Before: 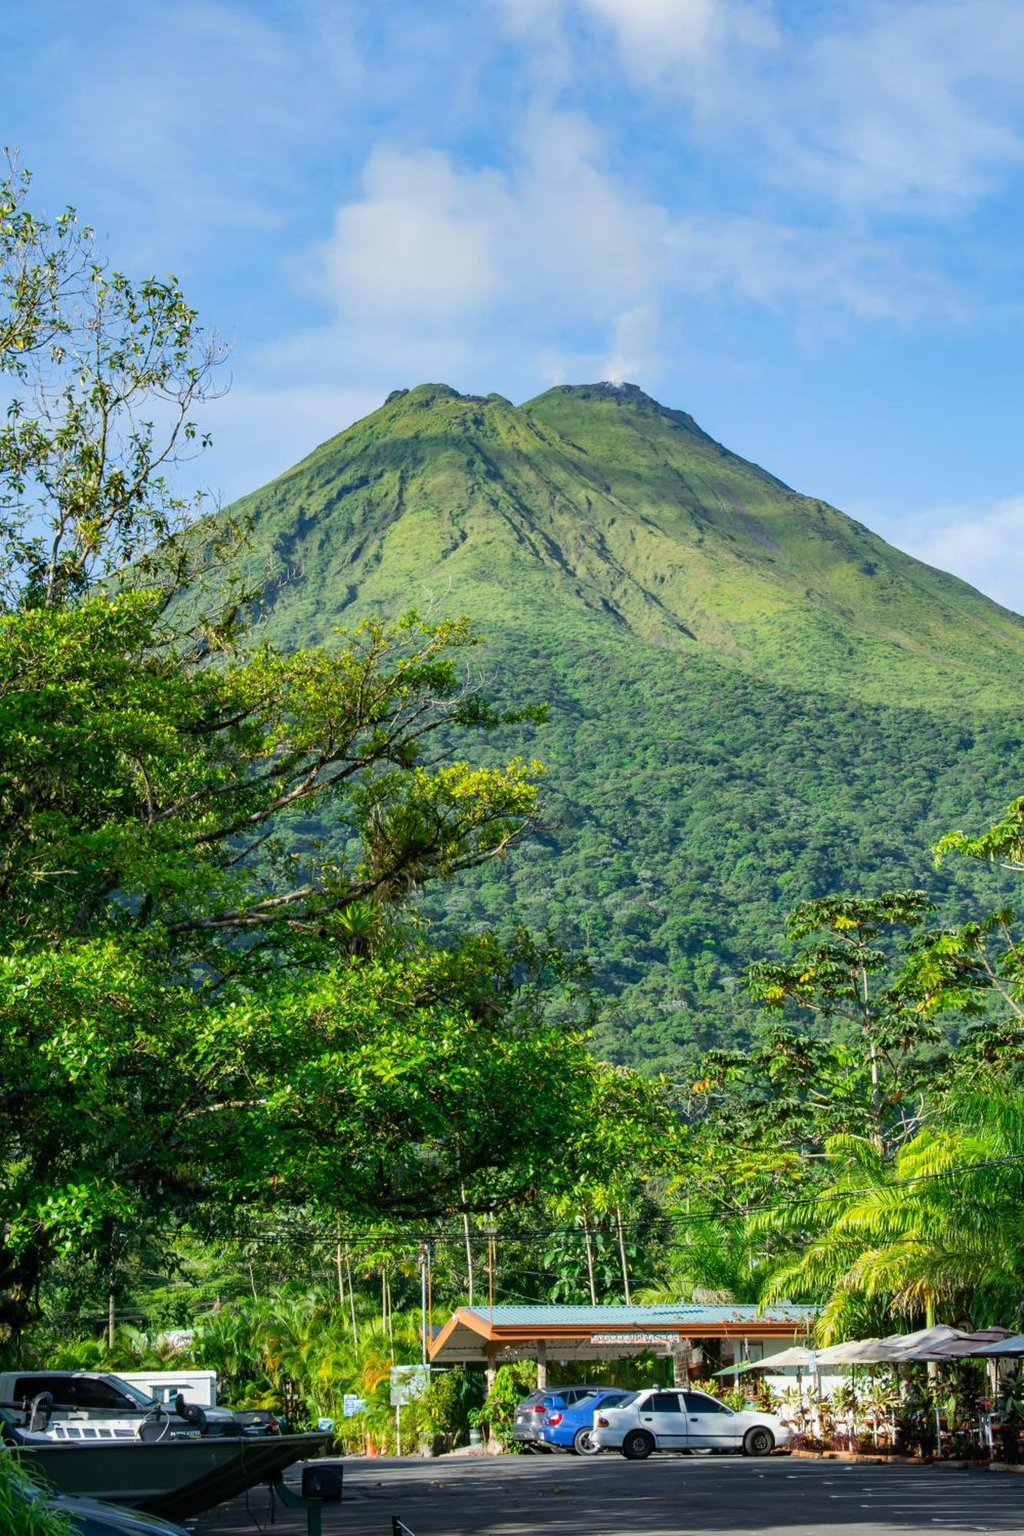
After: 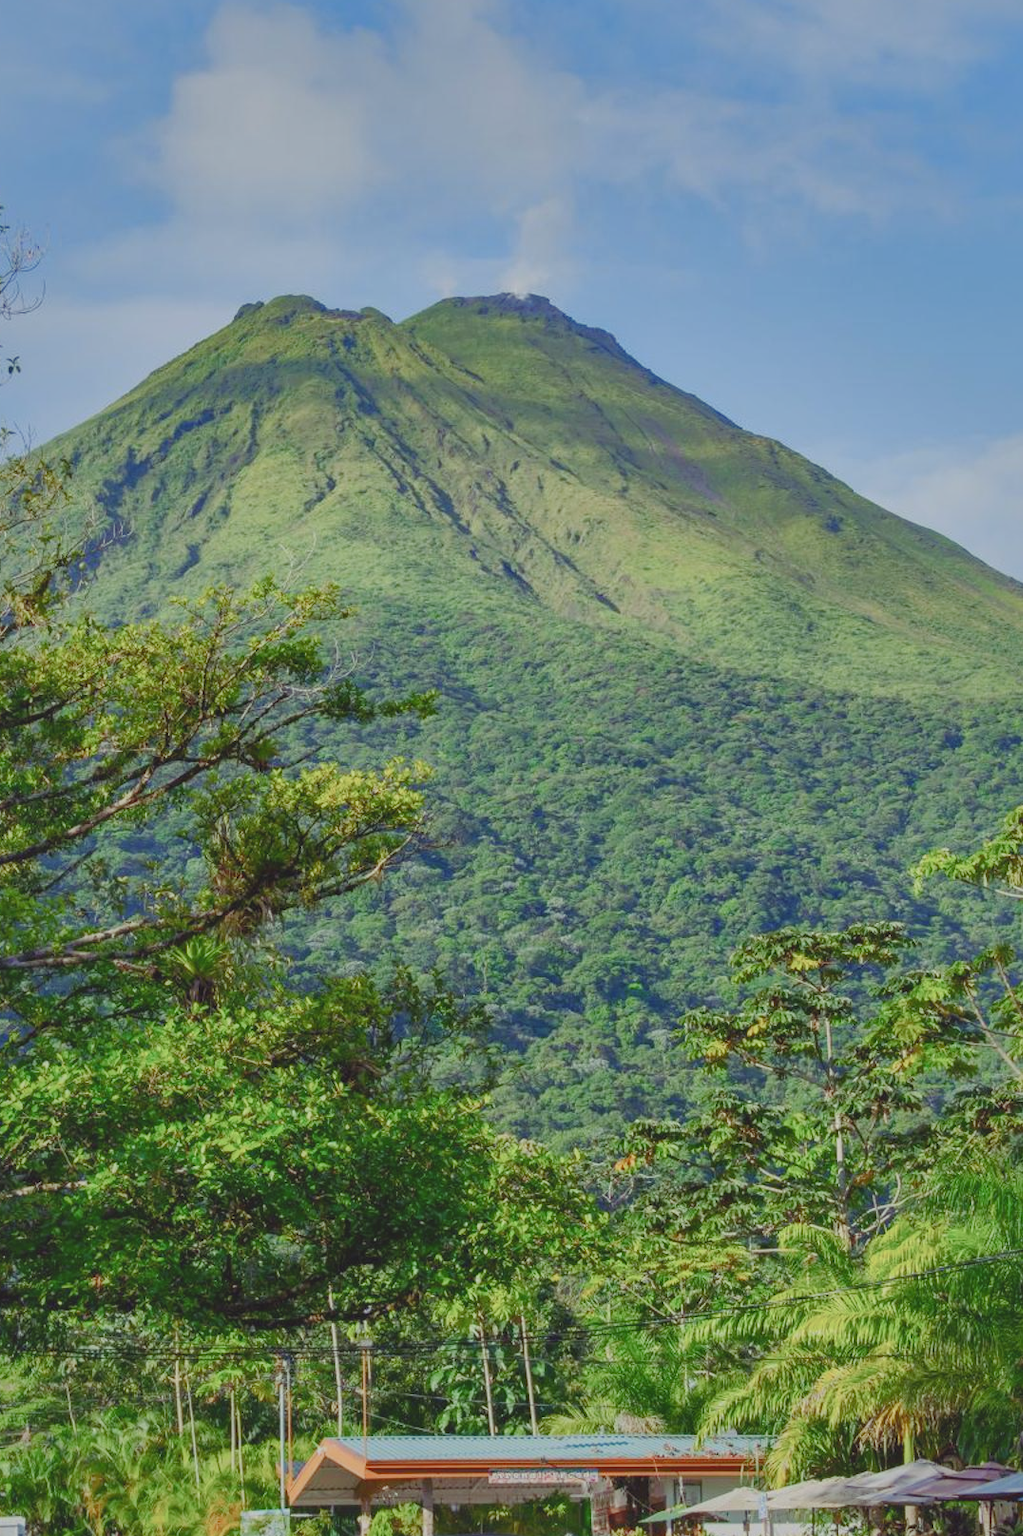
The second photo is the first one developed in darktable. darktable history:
shadows and highlights: shadows 39.78, highlights -60.01
crop: left 19.169%, top 9.47%, bottom 9.685%
color balance rgb: shadows lift › luminance 0.377%, shadows lift › chroma 6.817%, shadows lift › hue 301.83°, global offset › luminance 0.495%, global offset › hue 60.34°, perceptual saturation grading › global saturation 0.424%, perceptual saturation grading › highlights -32.45%, perceptual saturation grading › mid-tones 6.038%, perceptual saturation grading › shadows 17.221%, contrast -19.578%
